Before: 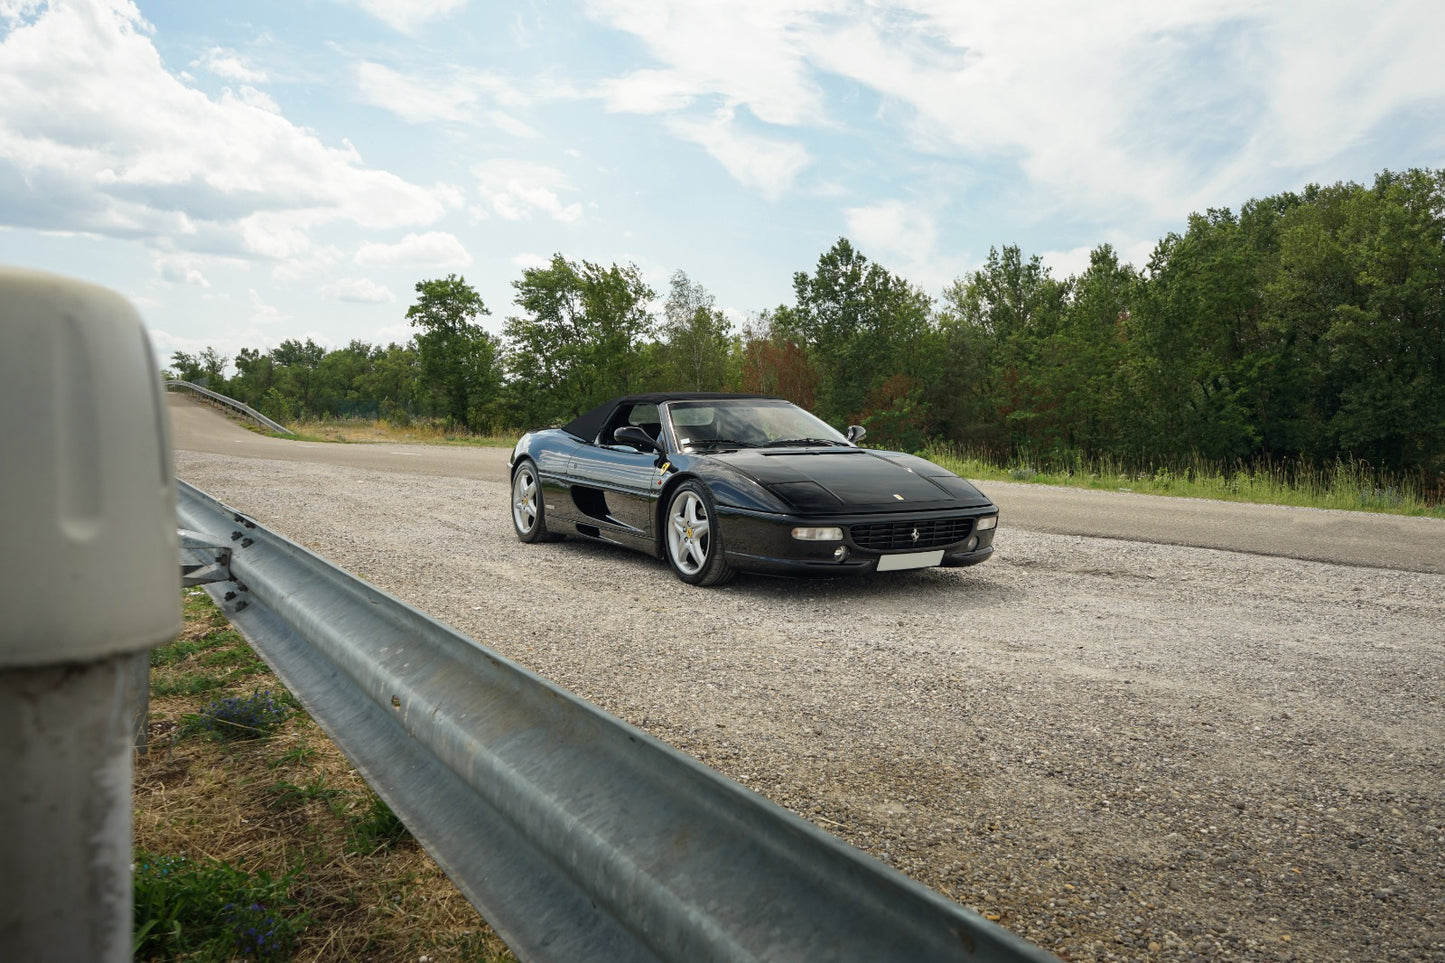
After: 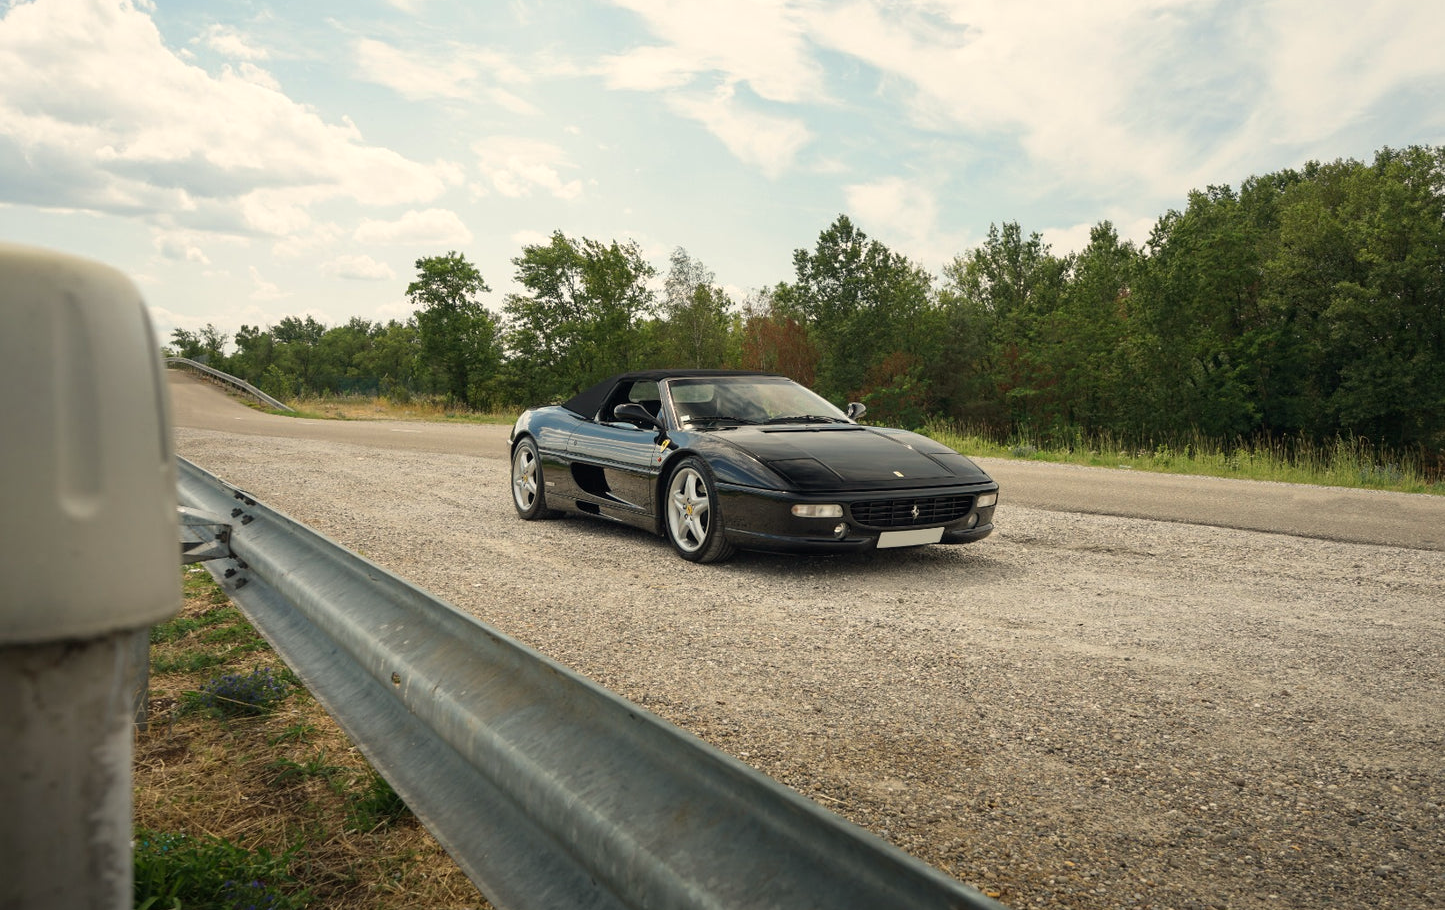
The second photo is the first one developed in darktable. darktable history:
white balance: red 1.045, blue 0.932
crop and rotate: top 2.479%, bottom 3.018%
